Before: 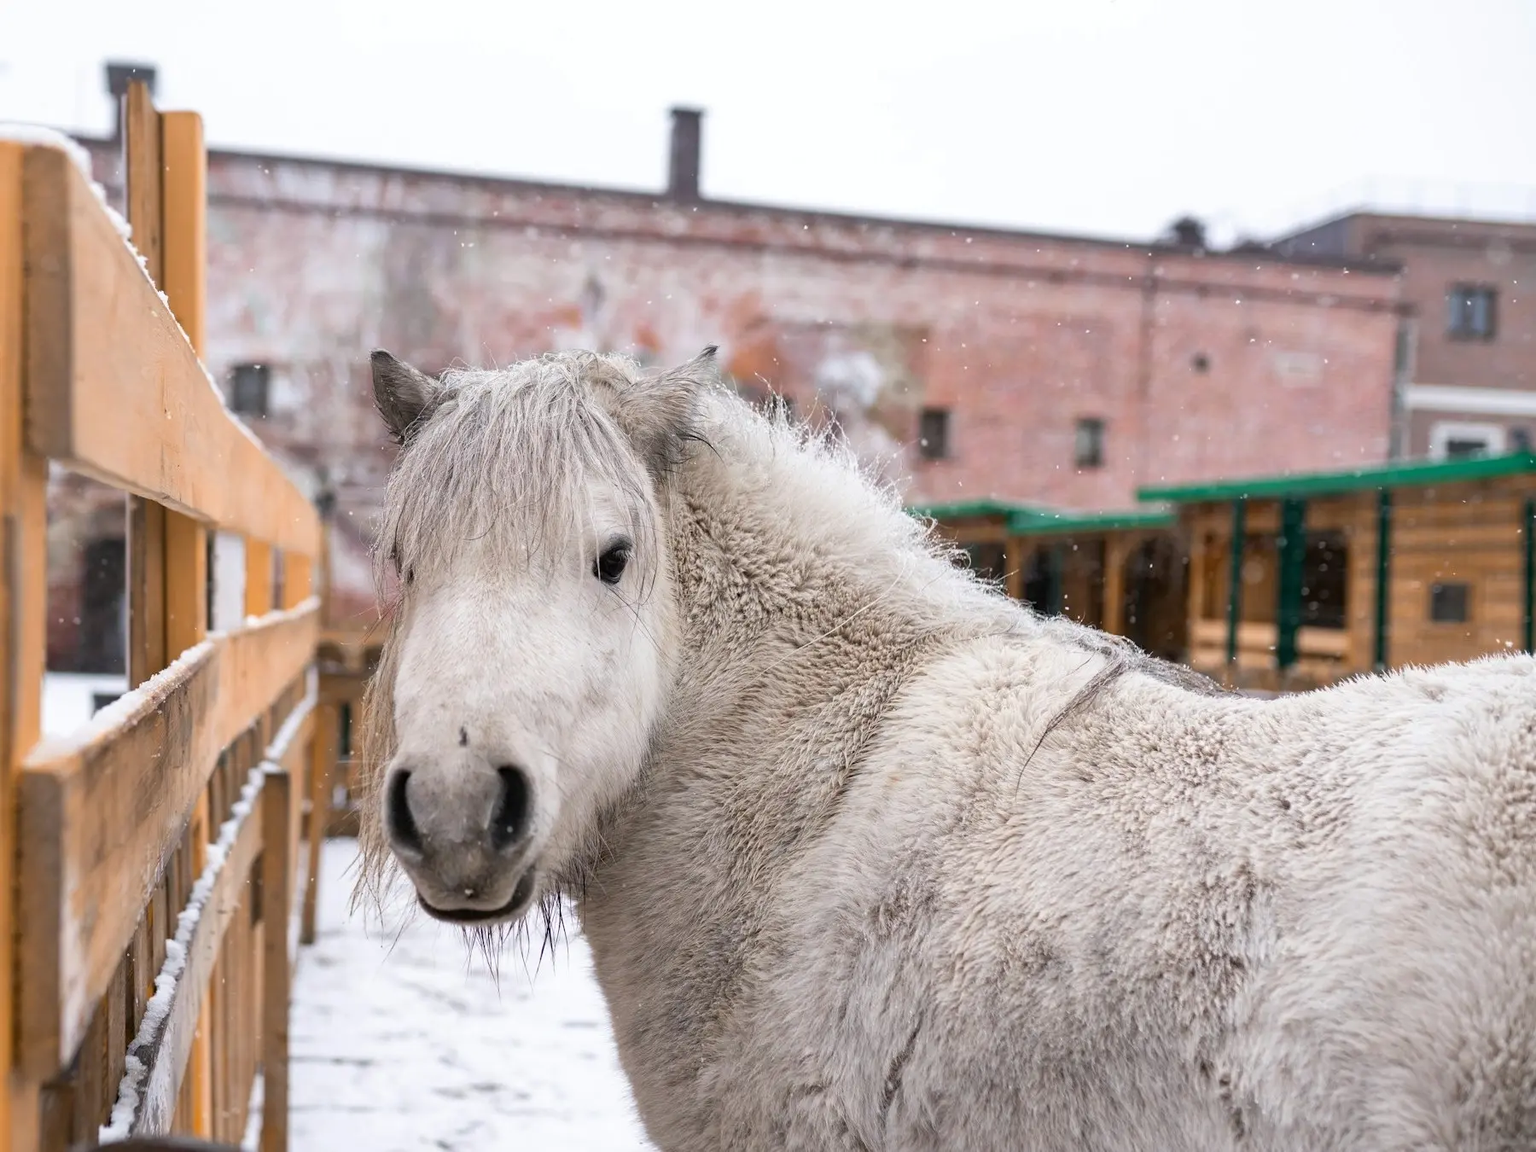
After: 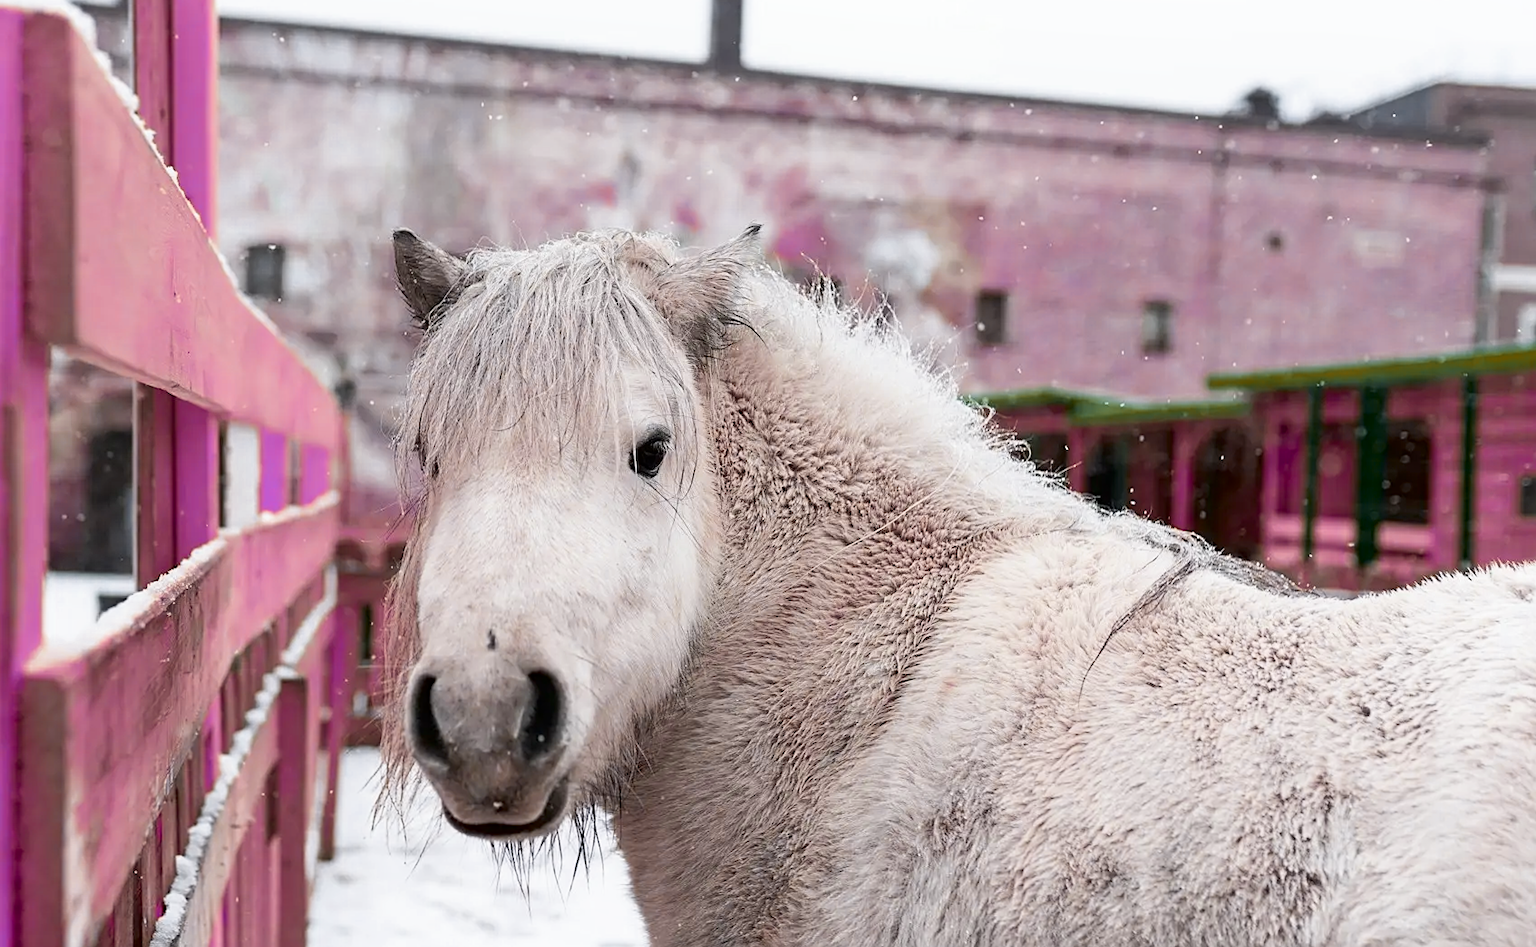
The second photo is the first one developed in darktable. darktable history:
sharpen: on, module defaults
shadows and highlights: shadows -63.22, white point adjustment -5.24, highlights 61.49
color zones: curves: ch0 [(0.826, 0.353)]; ch1 [(0.242, 0.647) (0.889, 0.342)]; ch2 [(0.246, 0.089) (0.969, 0.068)]
crop and rotate: angle 0.062°, top 11.656%, right 5.749%, bottom 10.76%
contrast brightness saturation: saturation -0.024
